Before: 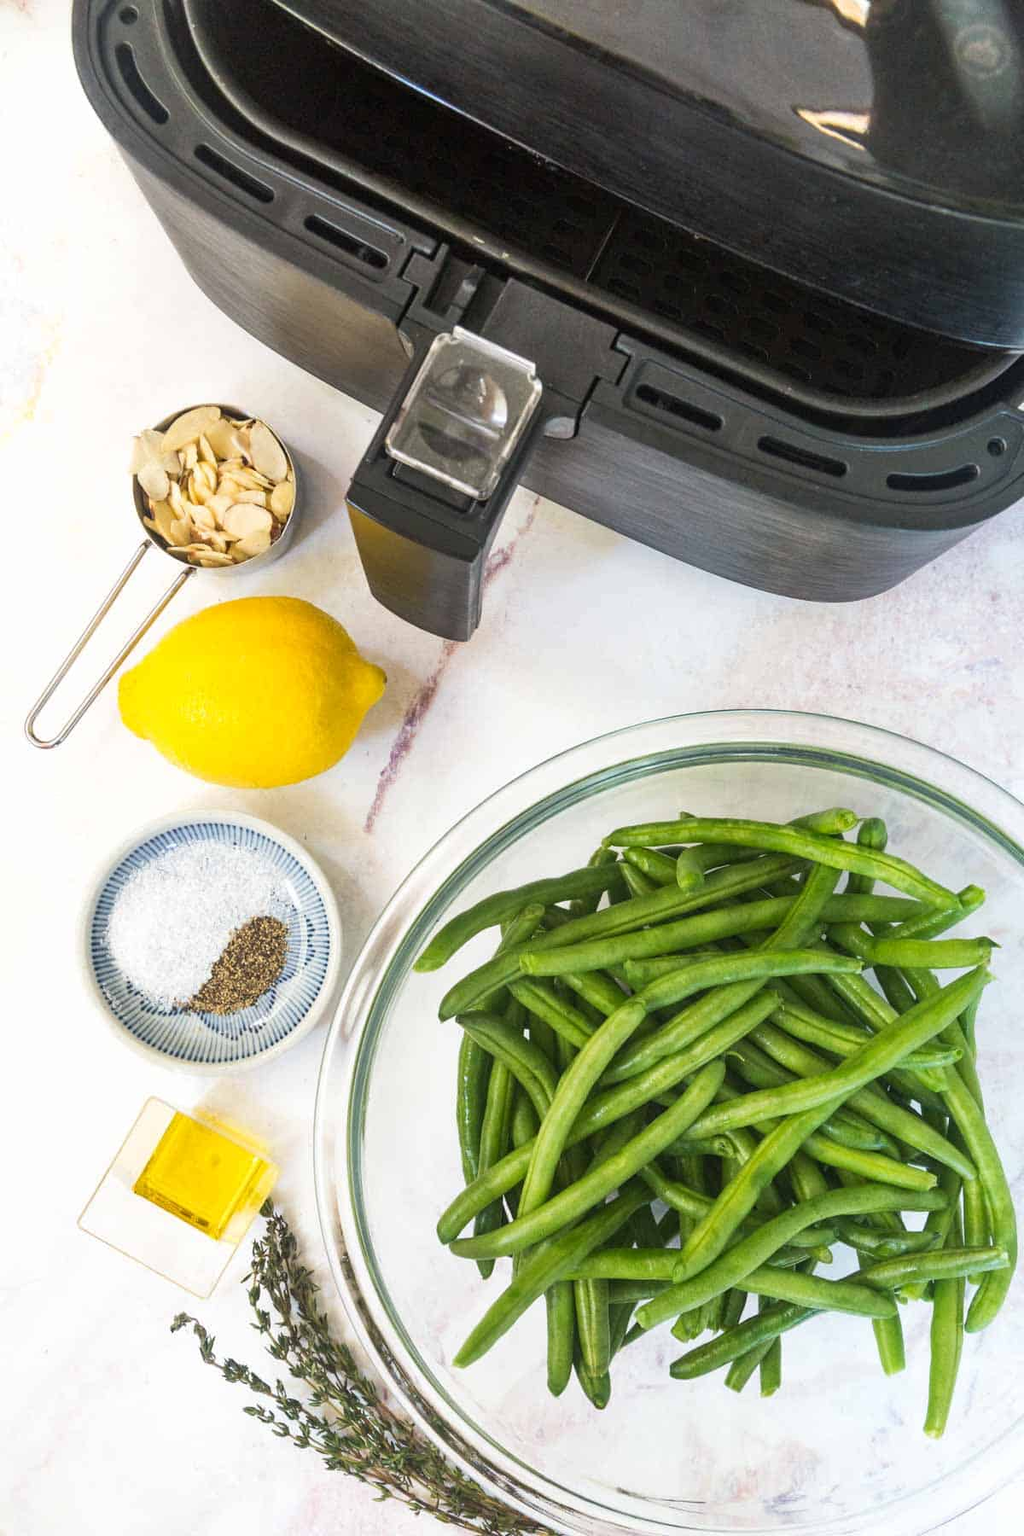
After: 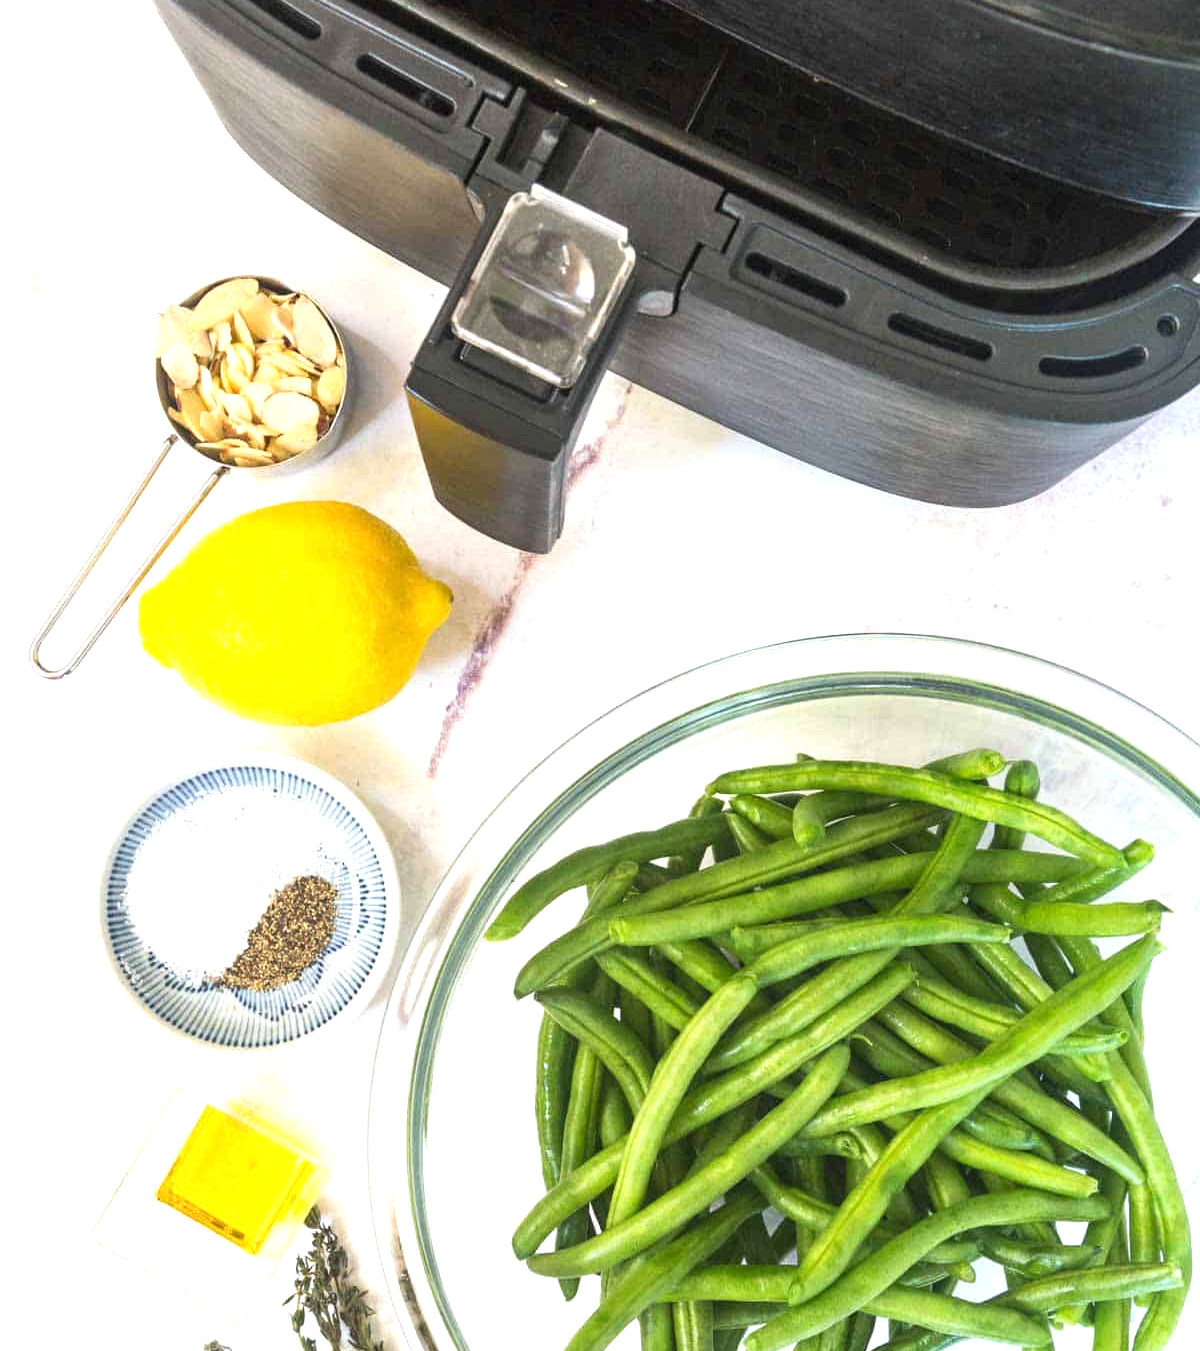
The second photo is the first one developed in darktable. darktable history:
crop: top 11.047%, bottom 13.872%
exposure: black level correction 0, exposure 0.592 EV, compensate exposure bias true, compensate highlight preservation false
